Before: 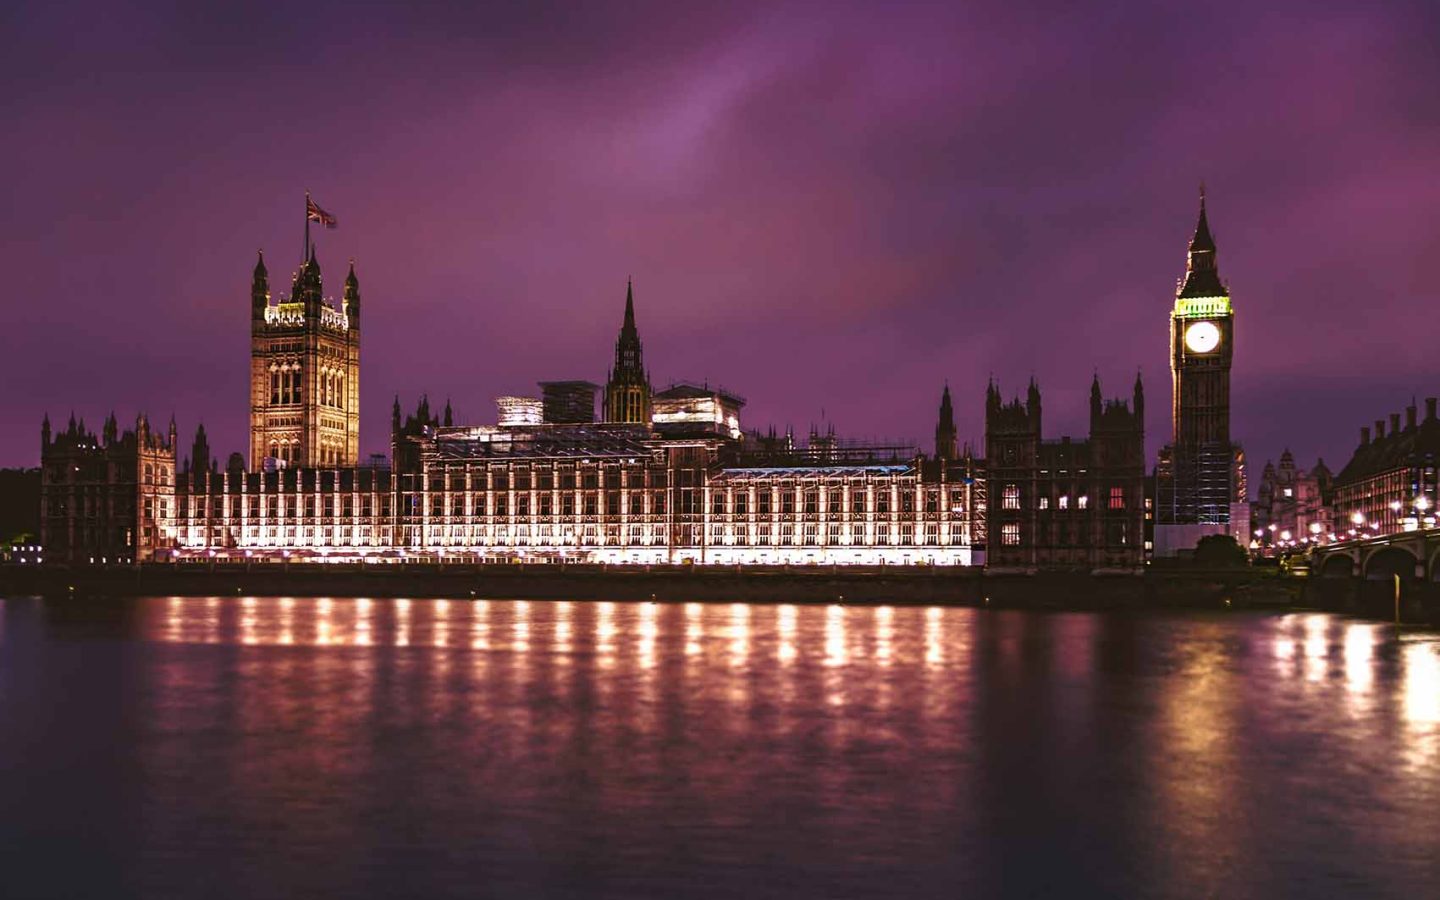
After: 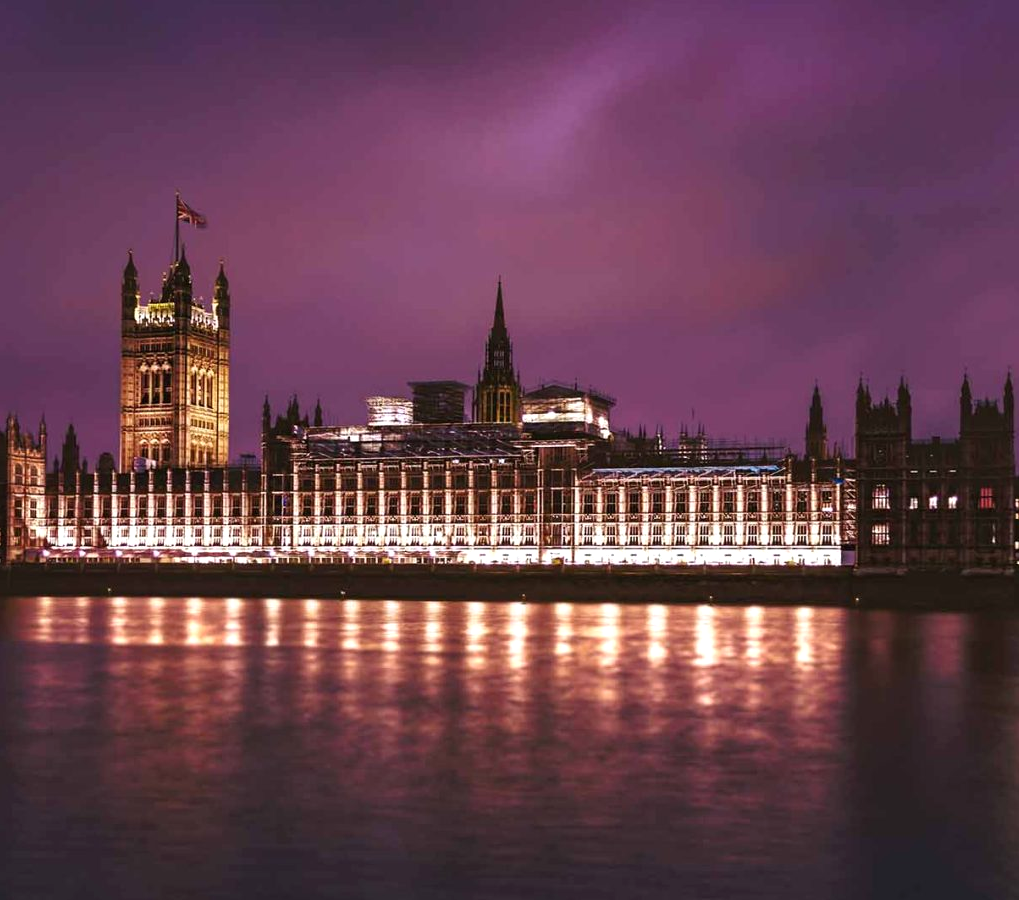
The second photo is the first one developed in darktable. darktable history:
crop and rotate: left 9.061%, right 20.142%
levels: levels [0, 0.476, 0.951]
